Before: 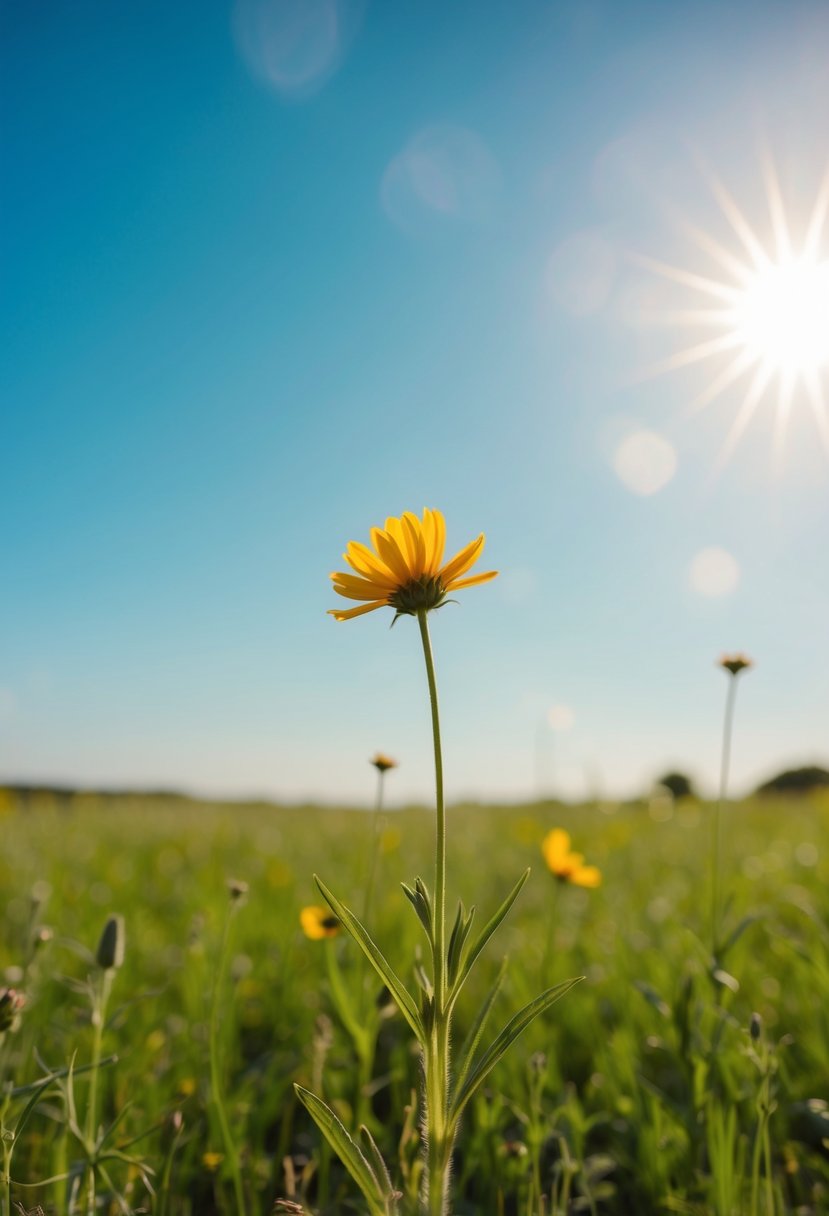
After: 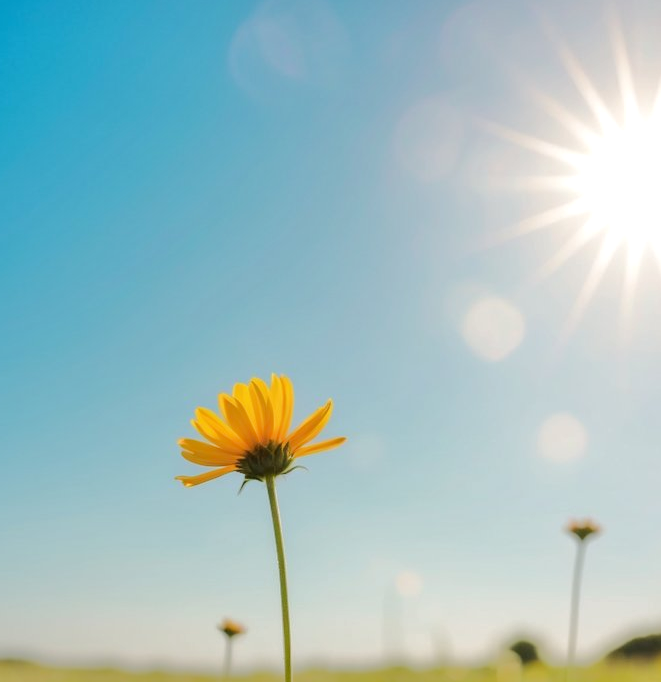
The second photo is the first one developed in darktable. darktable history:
tone equalizer: -8 EV -0.527 EV, -7 EV -0.326 EV, -6 EV -0.092 EV, -5 EV 0.399 EV, -4 EV 0.959 EV, -3 EV 0.825 EV, -2 EV -0.009 EV, -1 EV 0.136 EV, +0 EV -0.031 EV, edges refinement/feathering 500, mask exposure compensation -1.57 EV, preserve details guided filter
crop: left 18.388%, top 11.091%, right 1.86%, bottom 32.749%
